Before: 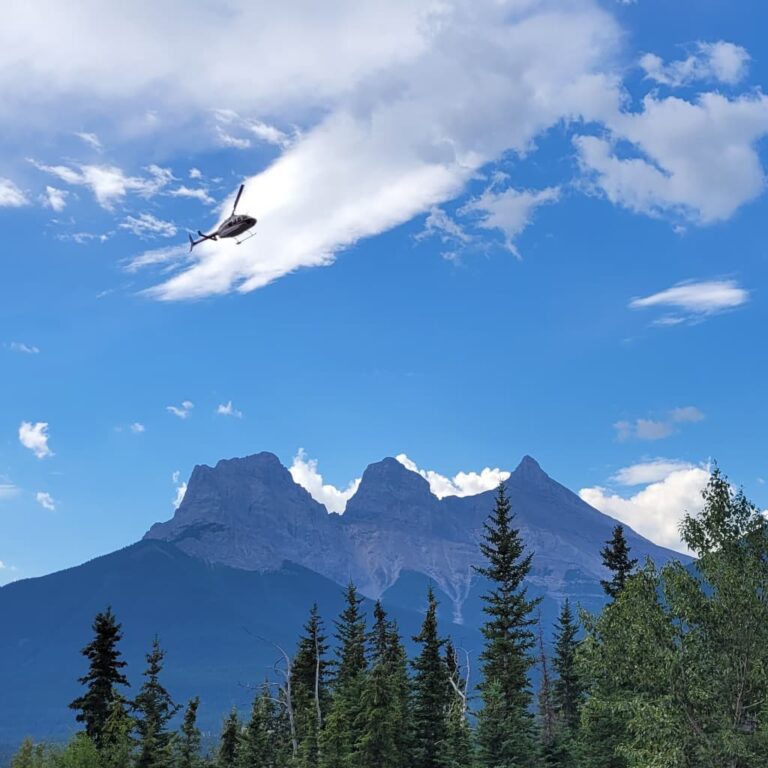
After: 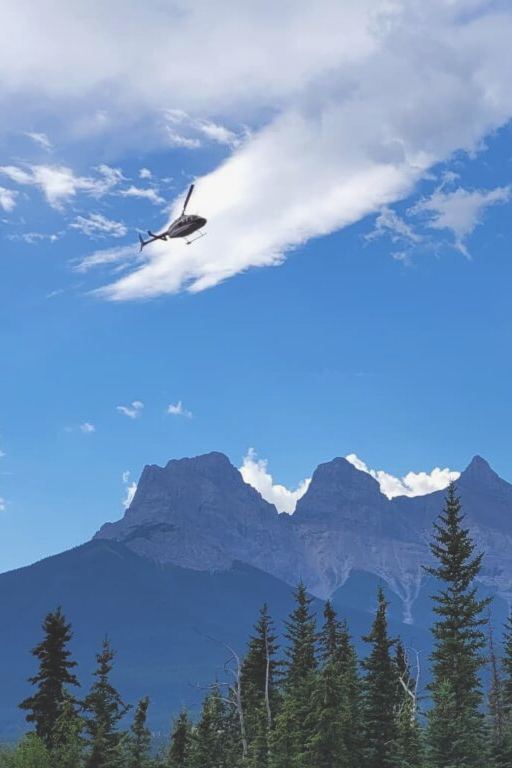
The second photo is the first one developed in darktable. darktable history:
exposure: black level correction -0.025, exposure -0.117 EV, compensate highlight preservation false
crop and rotate: left 6.617%, right 26.717%
